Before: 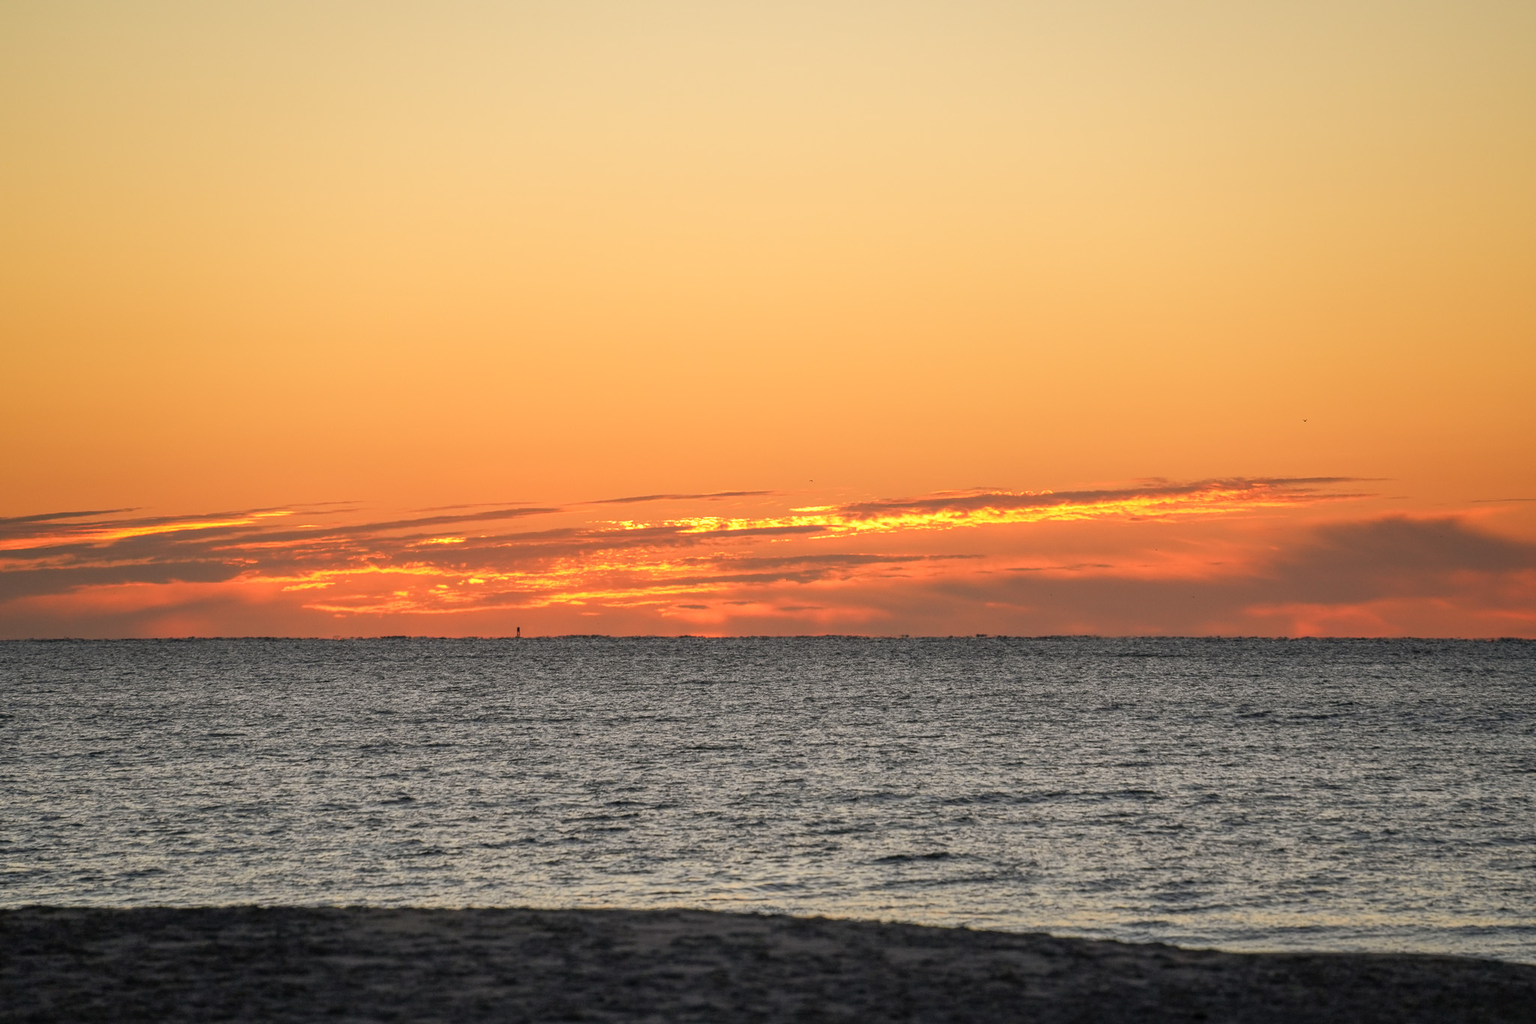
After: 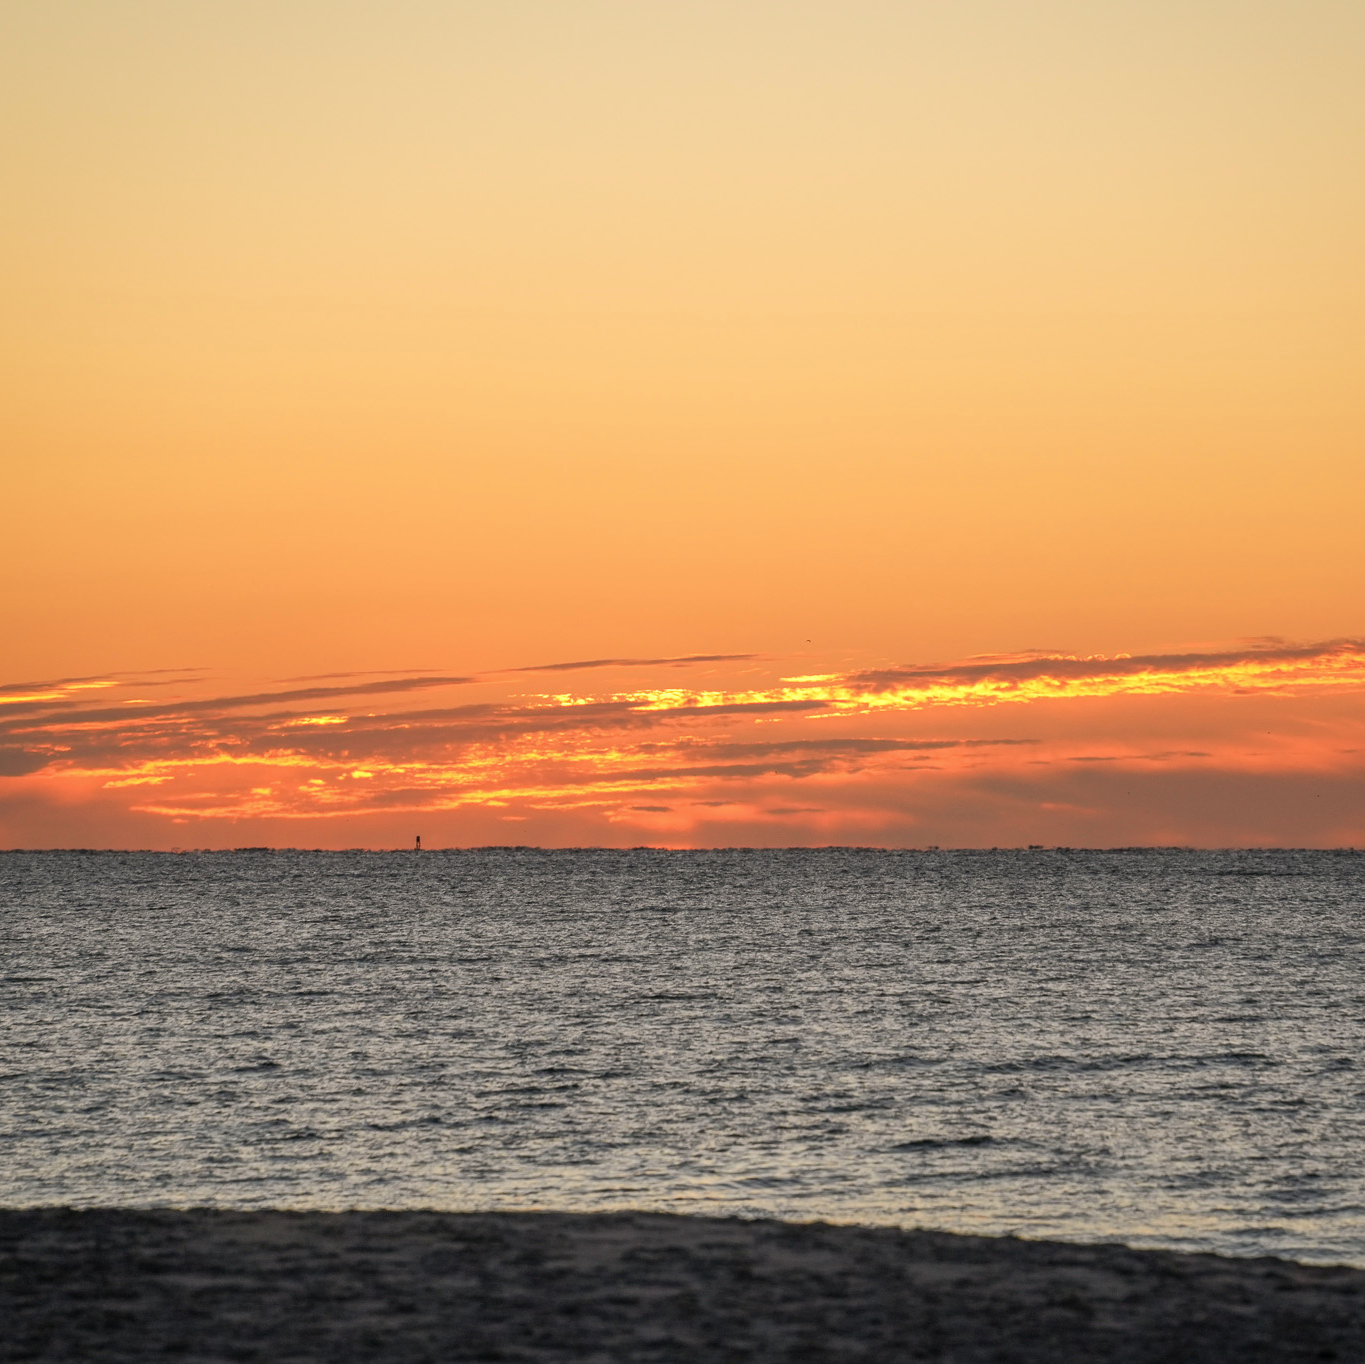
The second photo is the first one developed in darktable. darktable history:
contrast brightness saturation: saturation -0.05
crop and rotate: left 13.342%, right 19.991%
